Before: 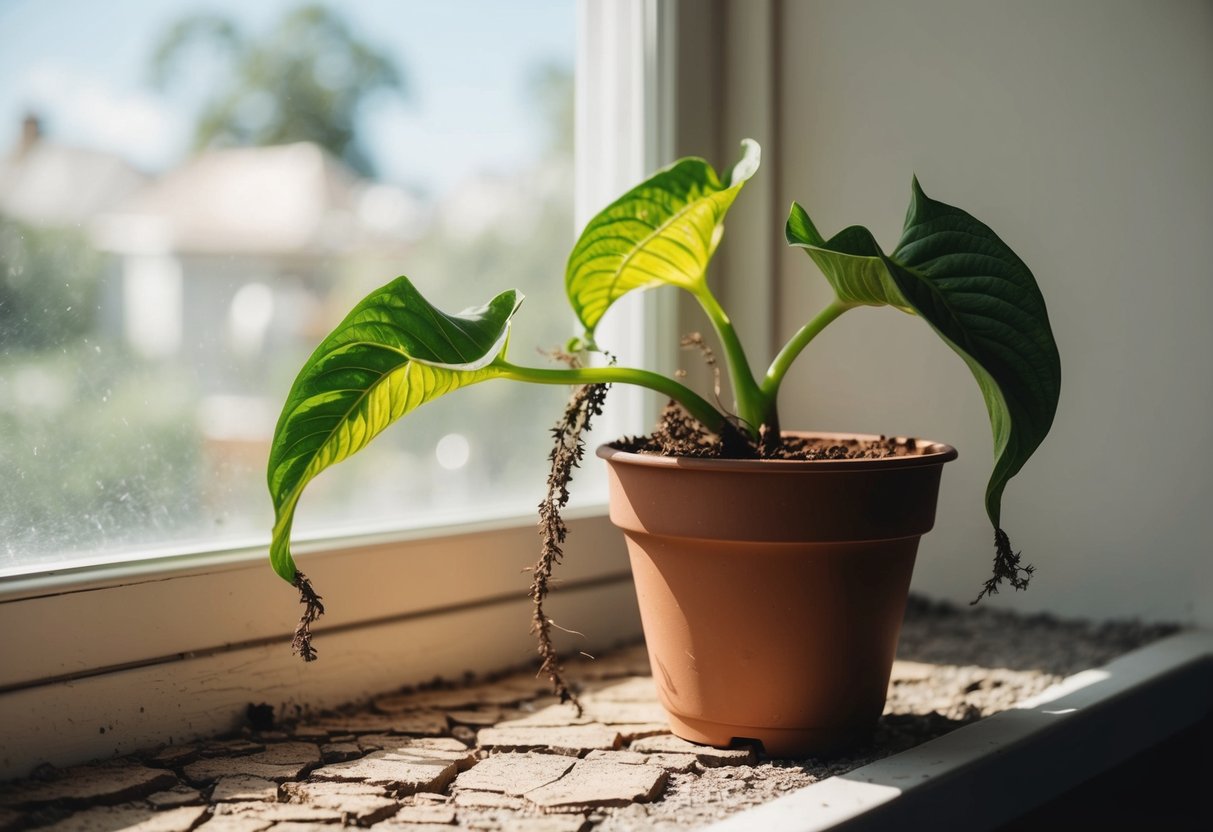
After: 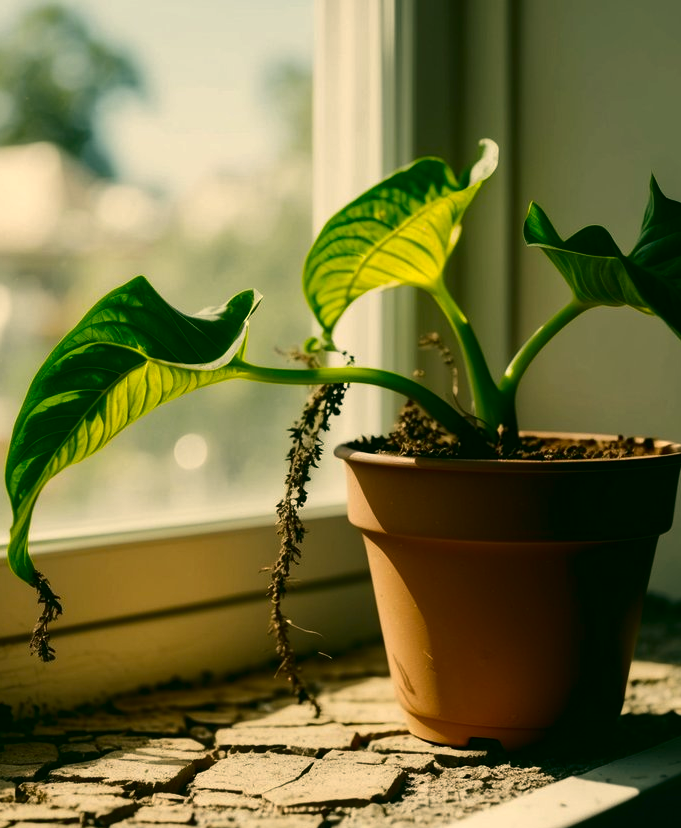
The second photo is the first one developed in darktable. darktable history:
crop: left 21.674%, right 22.086%
contrast brightness saturation: contrast 0.1, brightness -0.26, saturation 0.14
color correction: highlights a* 5.3, highlights b* 24.26, shadows a* -15.58, shadows b* 4.02
